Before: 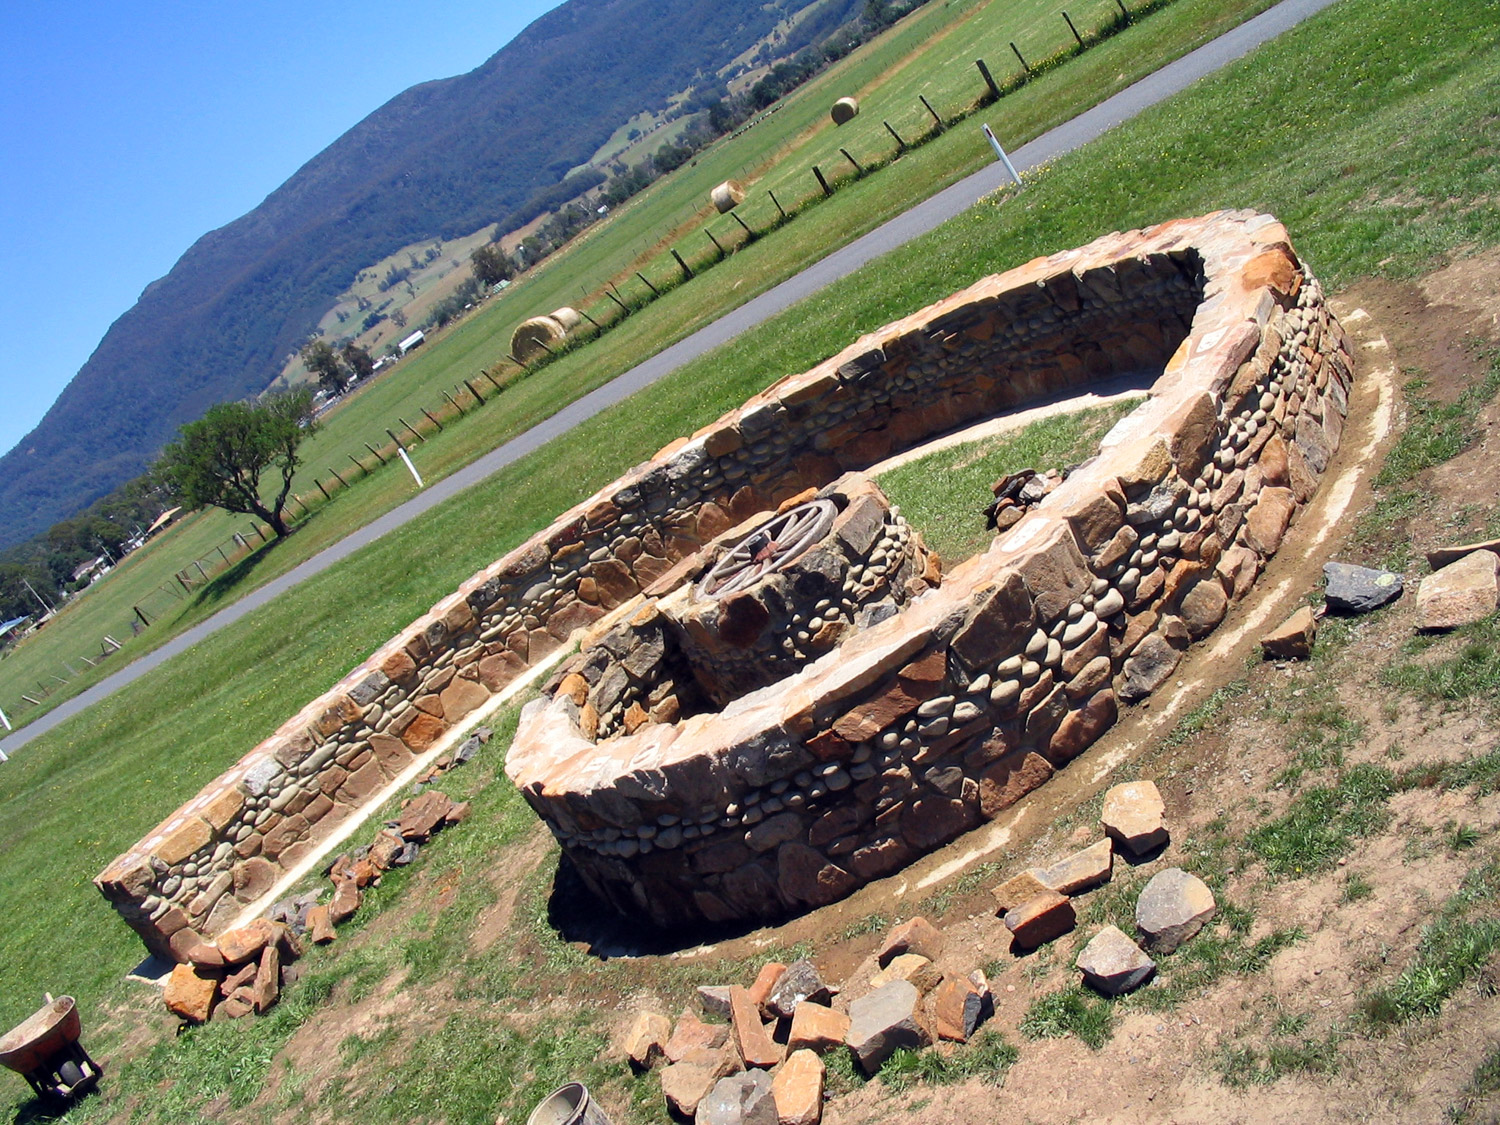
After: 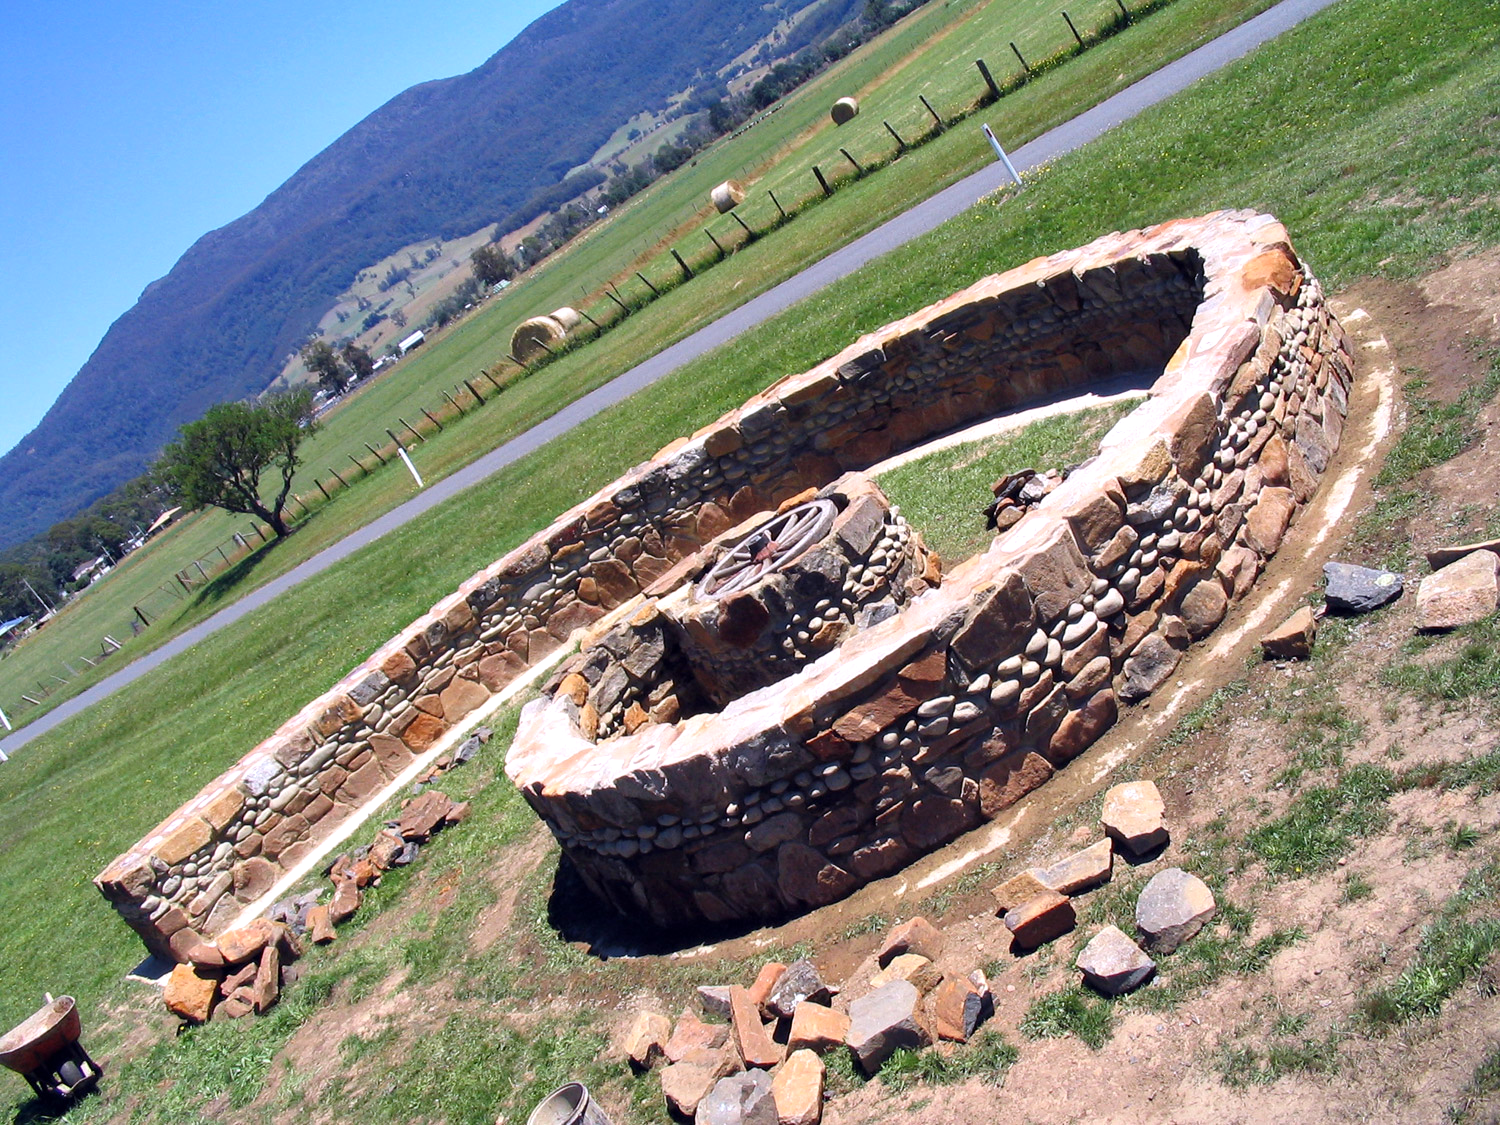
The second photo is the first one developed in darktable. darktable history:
white balance: red 1.004, blue 1.096
levels: levels [0, 0.476, 0.951]
